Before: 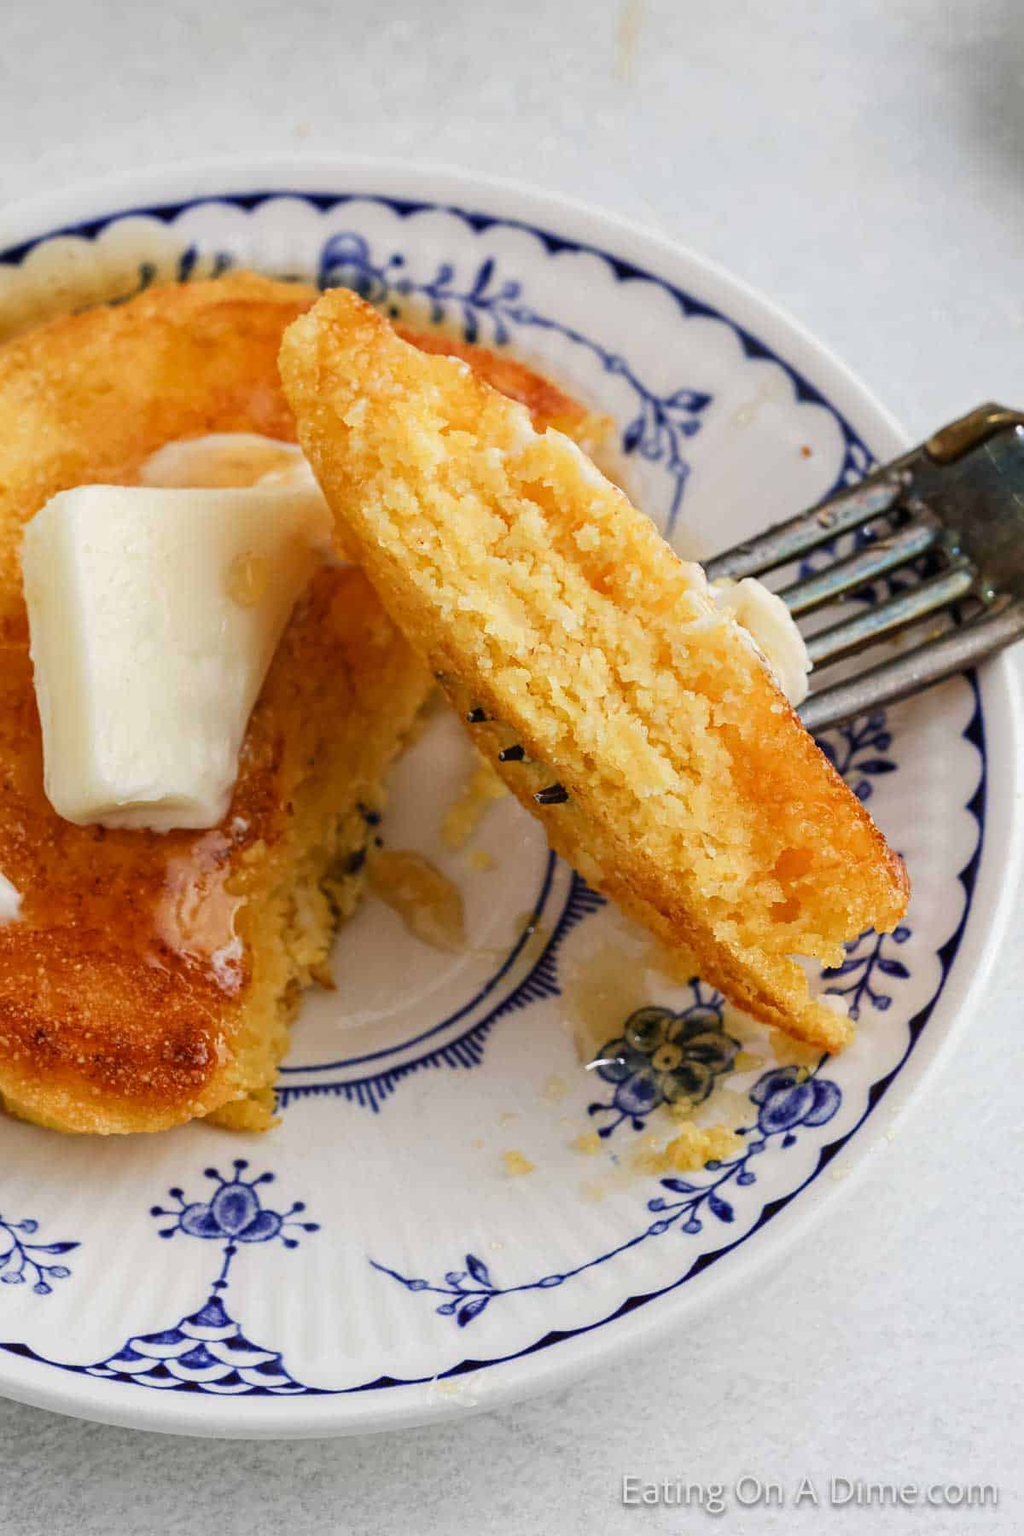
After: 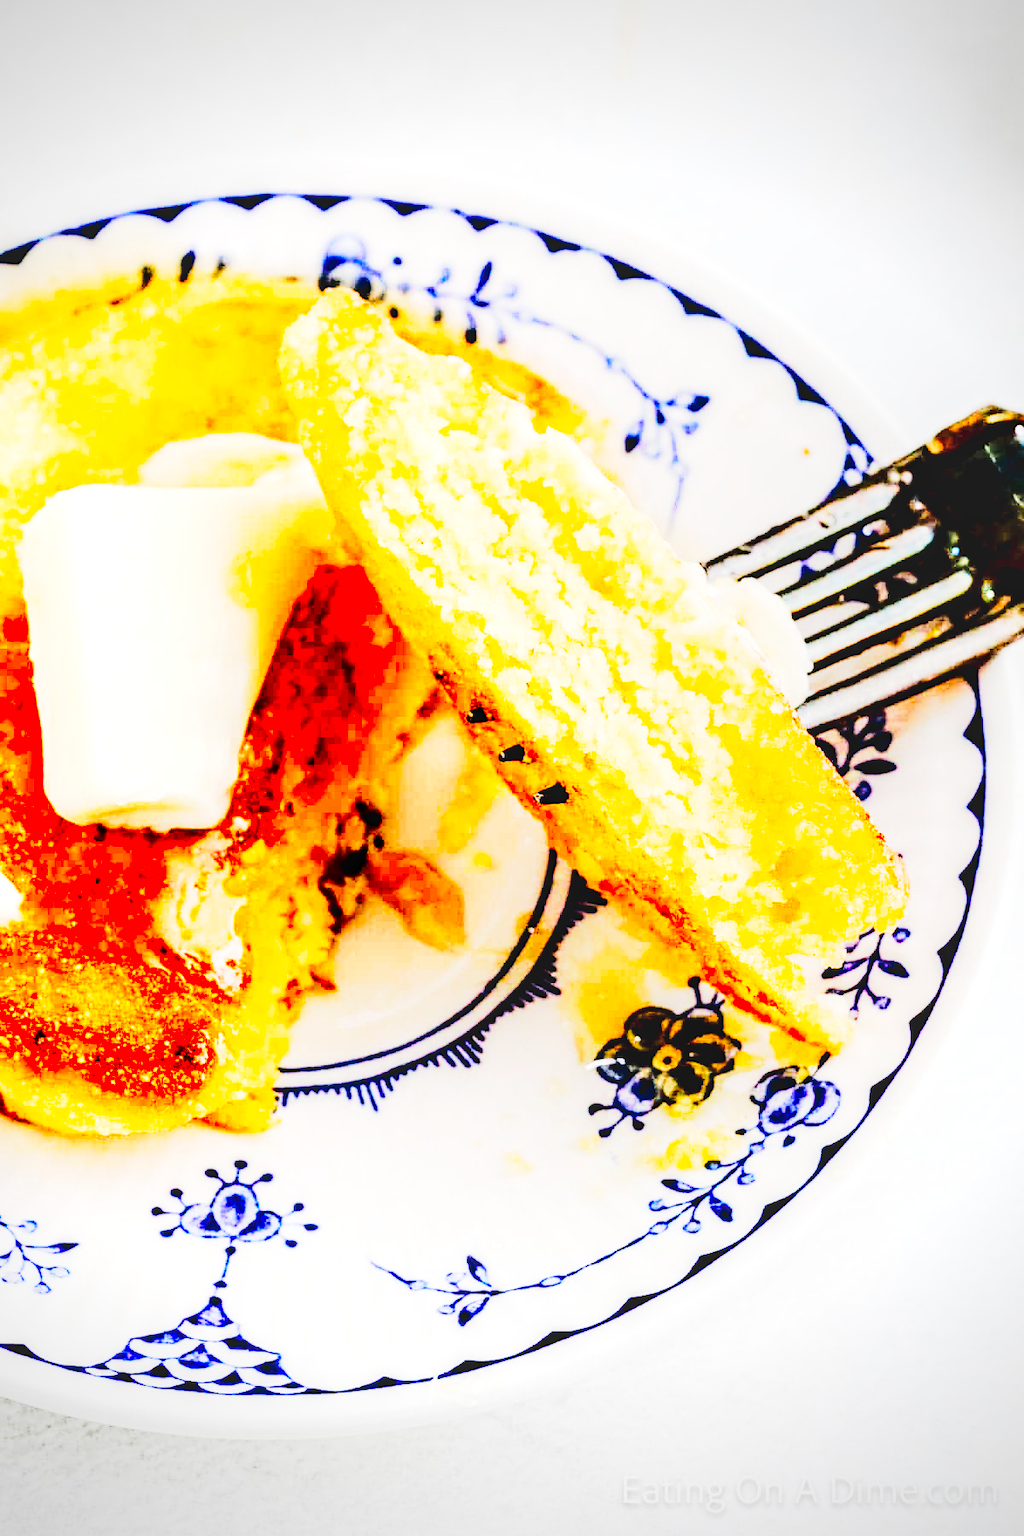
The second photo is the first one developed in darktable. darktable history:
exposure: black level correction 0.036, exposure 0.908 EV, compensate exposure bias true, compensate highlight preservation false
base curve: curves: ch0 [(0, 0) (0.04, 0.03) (0.133, 0.232) (0.448, 0.748) (0.843, 0.968) (1, 1)], exposure shift 0.01, preserve colors none
tone curve: curves: ch0 [(0, 0.011) (0.104, 0.085) (0.236, 0.234) (0.398, 0.507) (0.498, 0.621) (0.65, 0.757) (0.835, 0.883) (1, 0.961)]; ch1 [(0, 0) (0.353, 0.344) (0.43, 0.401) (0.479, 0.476) (0.502, 0.502) (0.54, 0.542) (0.602, 0.613) (0.638, 0.668) (0.693, 0.727) (1, 1)]; ch2 [(0, 0) (0.34, 0.314) (0.434, 0.43) (0.5, 0.506) (0.521, 0.54) (0.54, 0.56) (0.595, 0.613) (0.644, 0.729) (1, 1)], color space Lab, linked channels, preserve colors none
vignetting: fall-off radius 60.87%, saturation 0.032
local contrast: on, module defaults
tone equalizer: -8 EV -1.11 EV, -7 EV -1.04 EV, -6 EV -0.854 EV, -5 EV -0.598 EV, -3 EV 0.591 EV, -2 EV 0.873 EV, -1 EV 0.99 EV, +0 EV 1.08 EV, edges refinement/feathering 500, mask exposure compensation -1.57 EV, preserve details no
